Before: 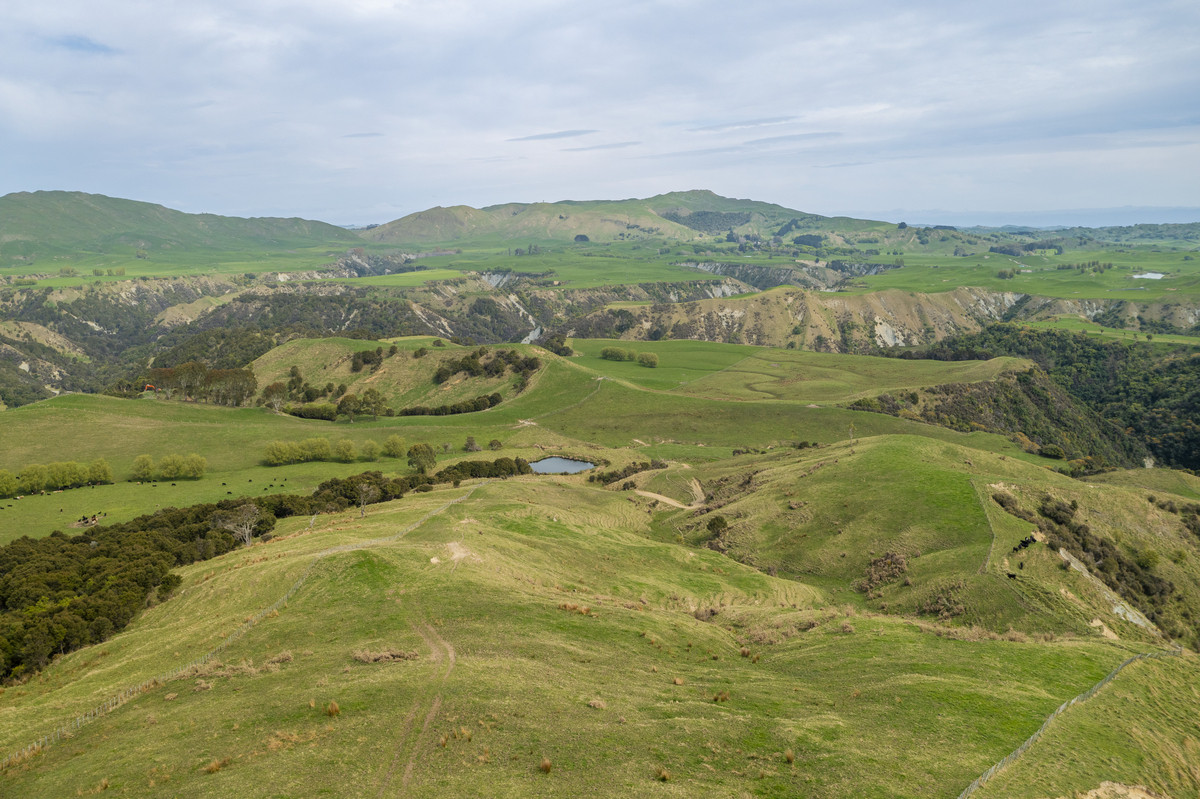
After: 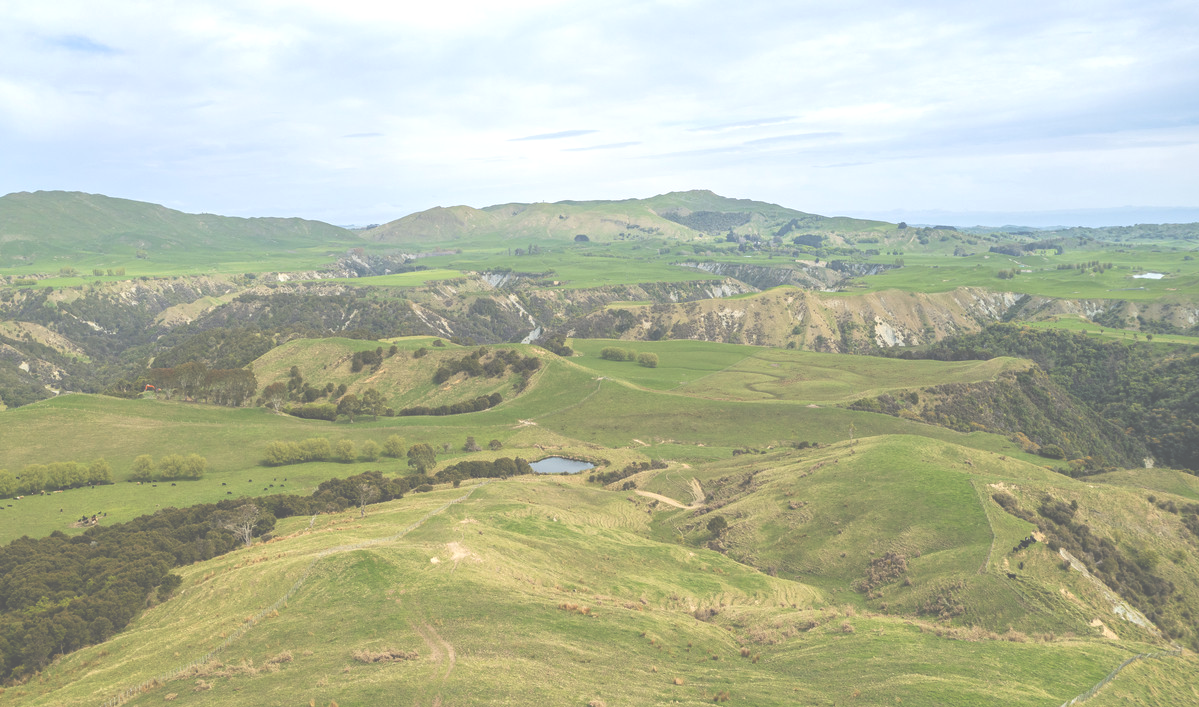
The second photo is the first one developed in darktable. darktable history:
crop and rotate: top 0%, bottom 11.49%
exposure: black level correction -0.071, exposure 0.5 EV, compensate highlight preservation false
